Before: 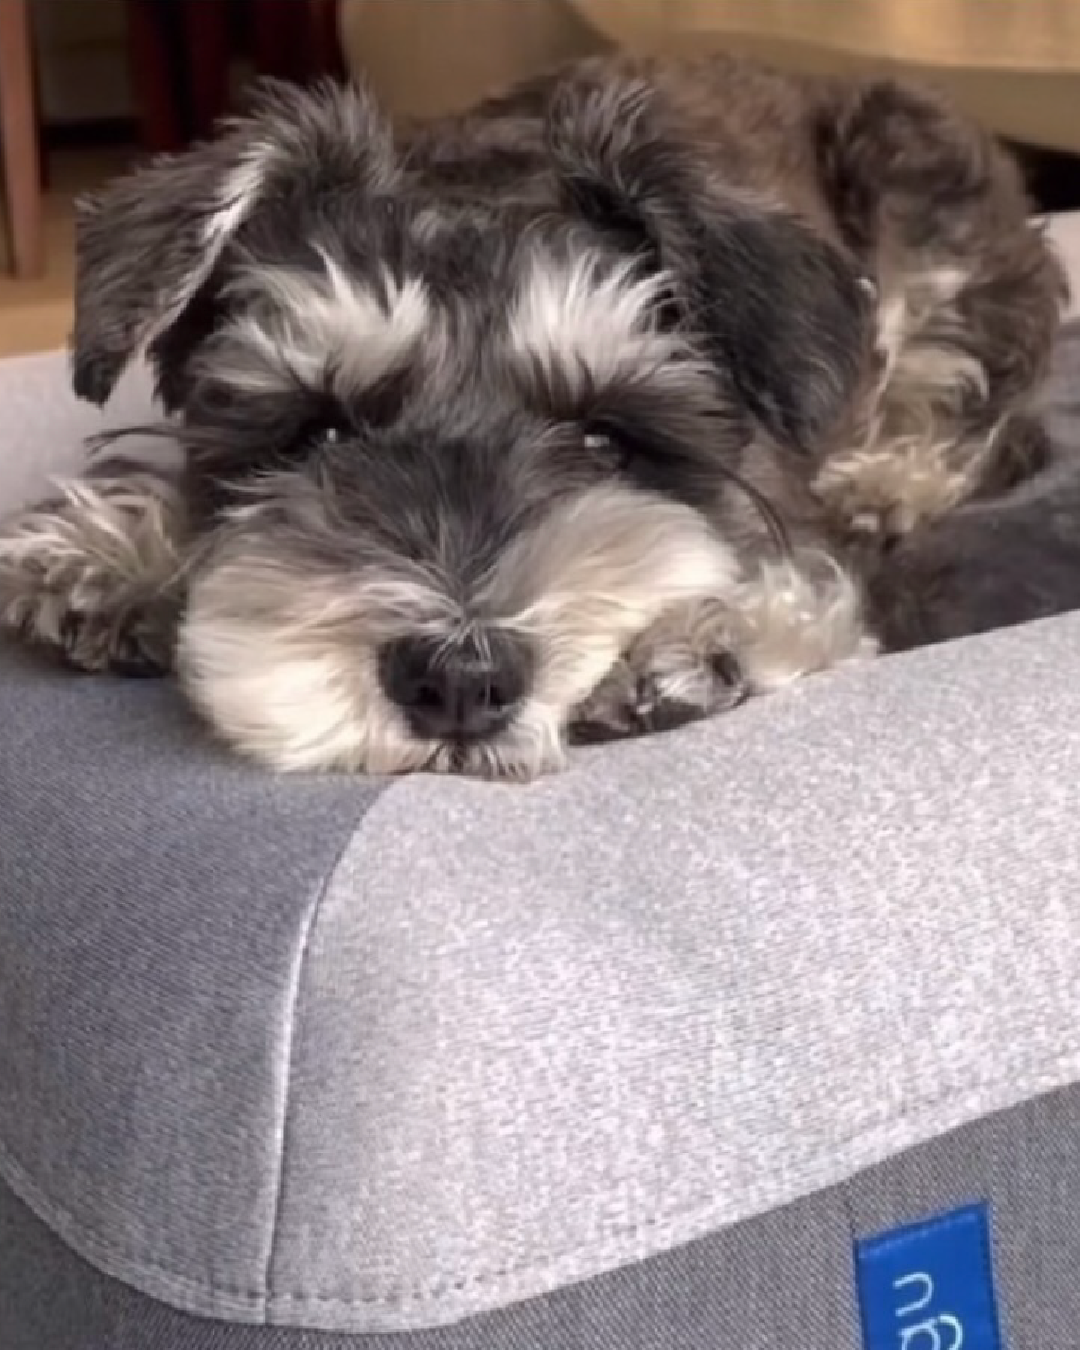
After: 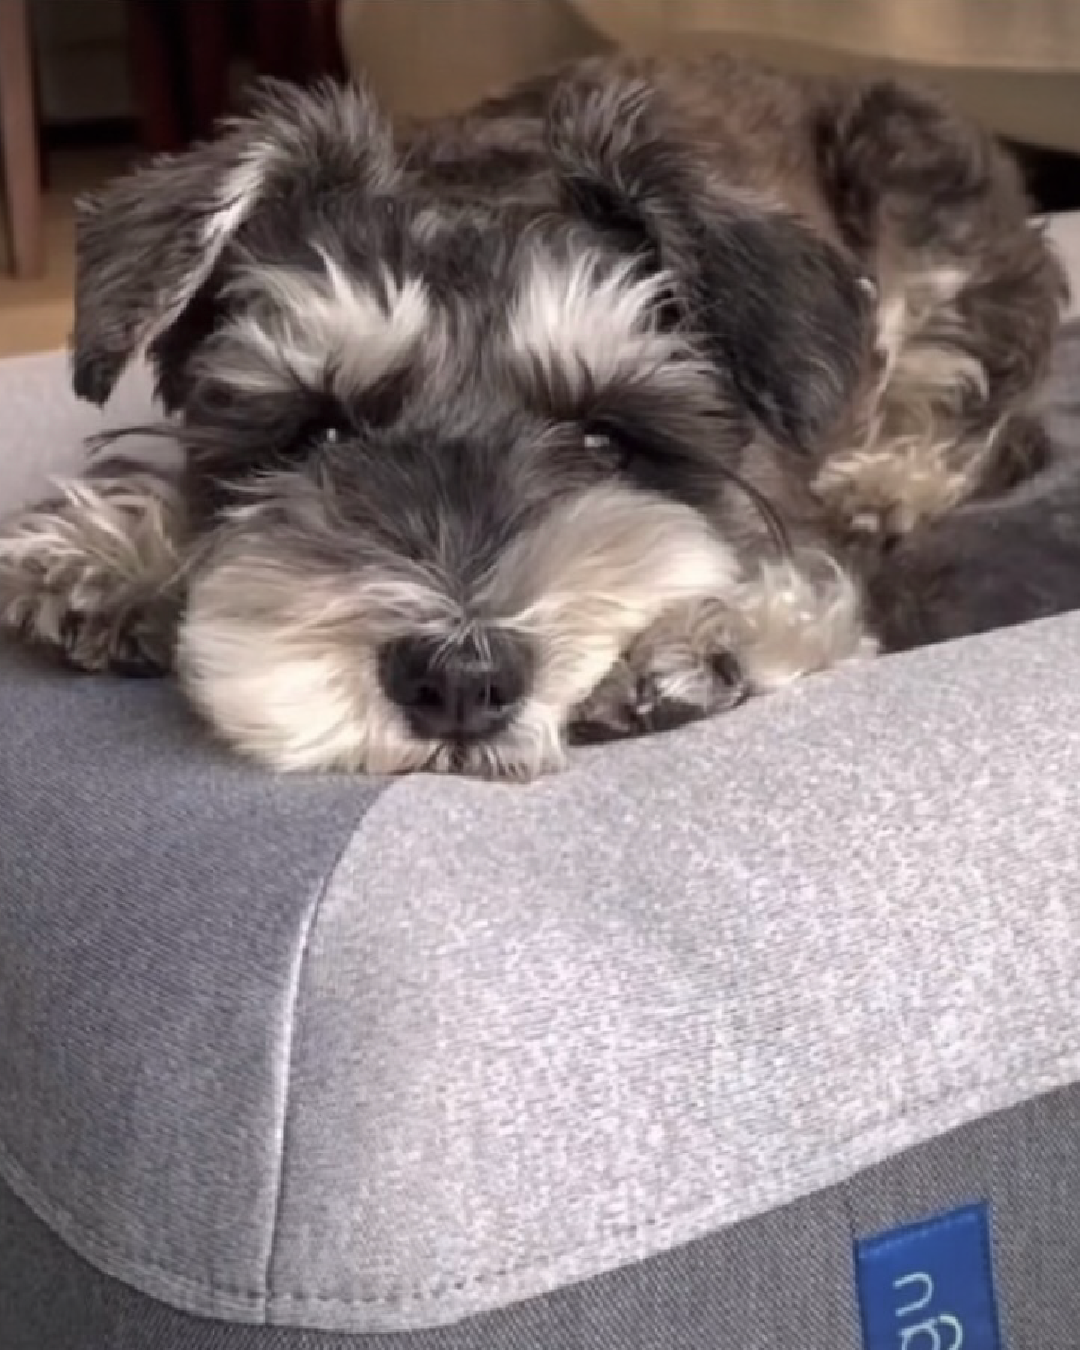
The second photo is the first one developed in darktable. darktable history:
shadows and highlights: shadows 29.61, highlights -30.47, low approximation 0.01, soften with gaussian
vignetting: fall-off radius 60.92%
